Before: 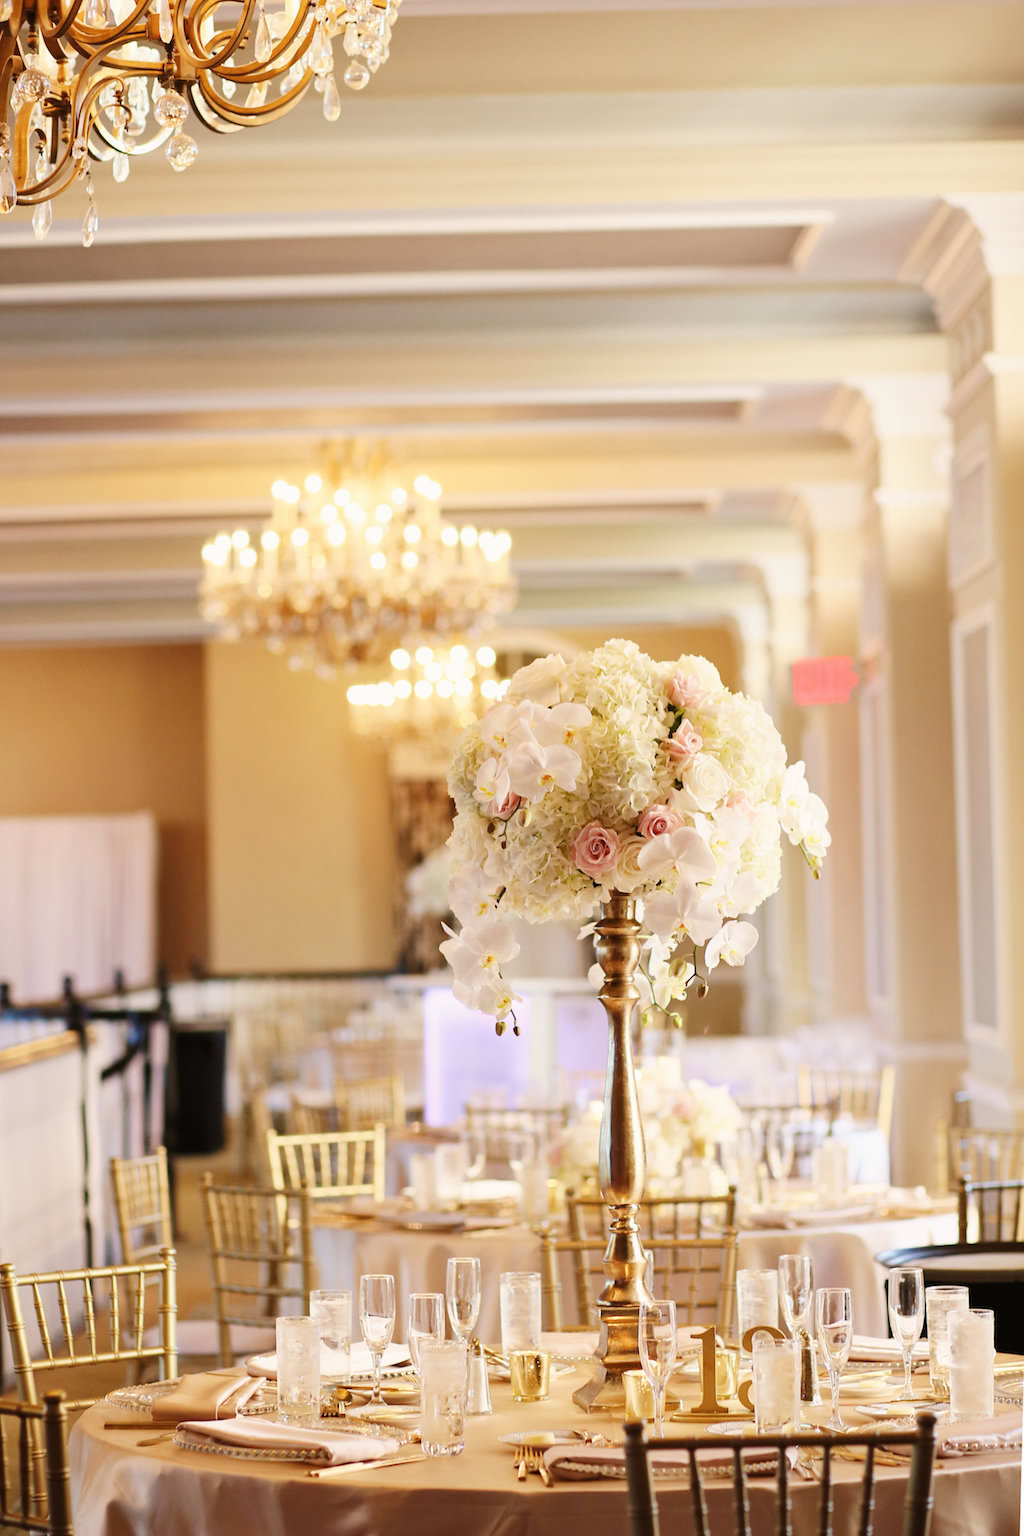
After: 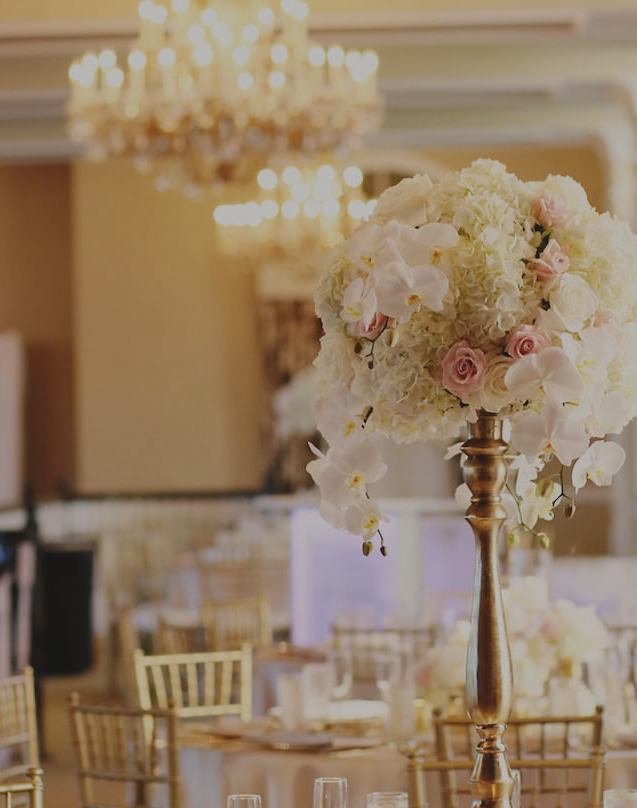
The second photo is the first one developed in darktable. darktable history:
crop: left 12.998%, top 31.315%, right 24.715%, bottom 16.054%
exposure: black level correction -0.016, exposure -1.055 EV, compensate highlight preservation false
